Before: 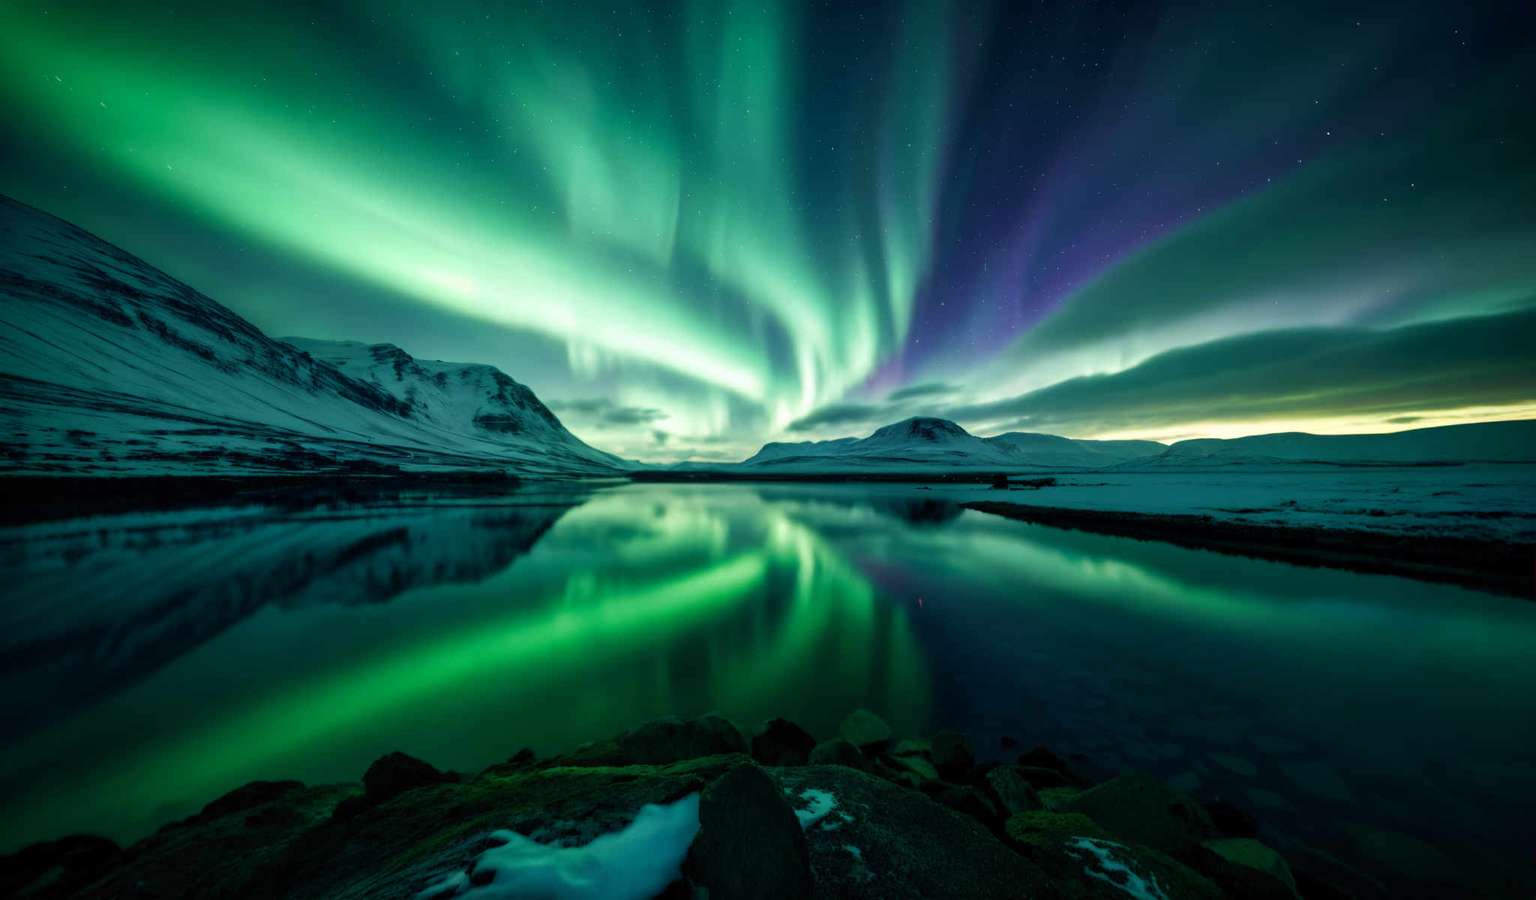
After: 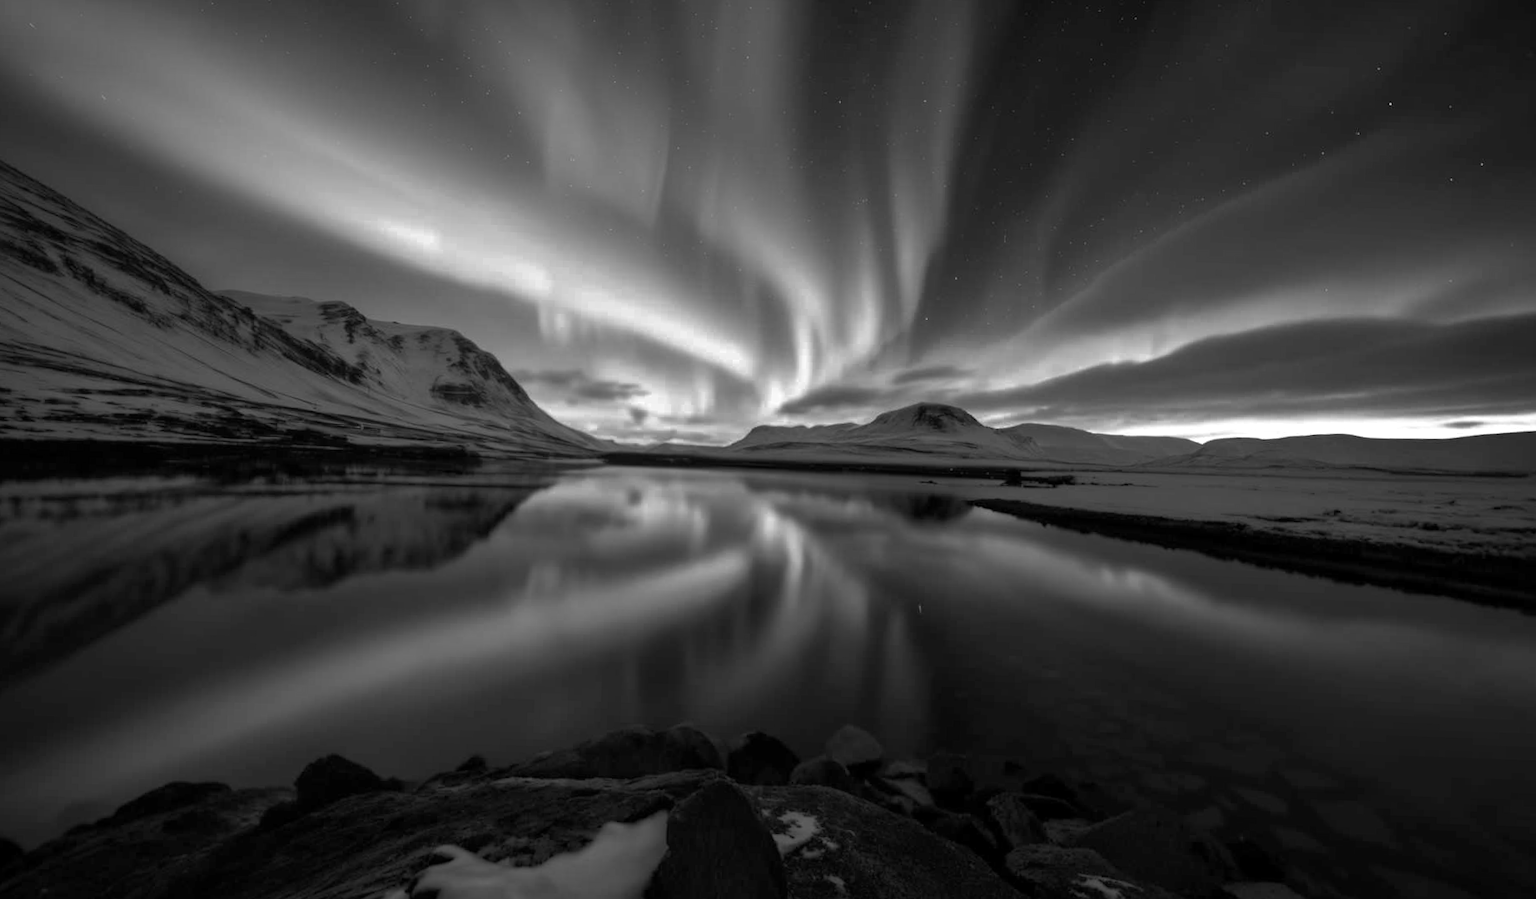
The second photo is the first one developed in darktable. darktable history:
crop and rotate: angle -1.96°, left 3.097%, top 4.154%, right 1.586%, bottom 0.529%
color zones: curves: ch0 [(0.002, 0.593) (0.143, 0.417) (0.285, 0.541) (0.455, 0.289) (0.608, 0.327) (0.727, 0.283) (0.869, 0.571) (1, 0.603)]; ch1 [(0, 0) (0.143, 0) (0.286, 0) (0.429, 0) (0.571, 0) (0.714, 0) (0.857, 0)]
